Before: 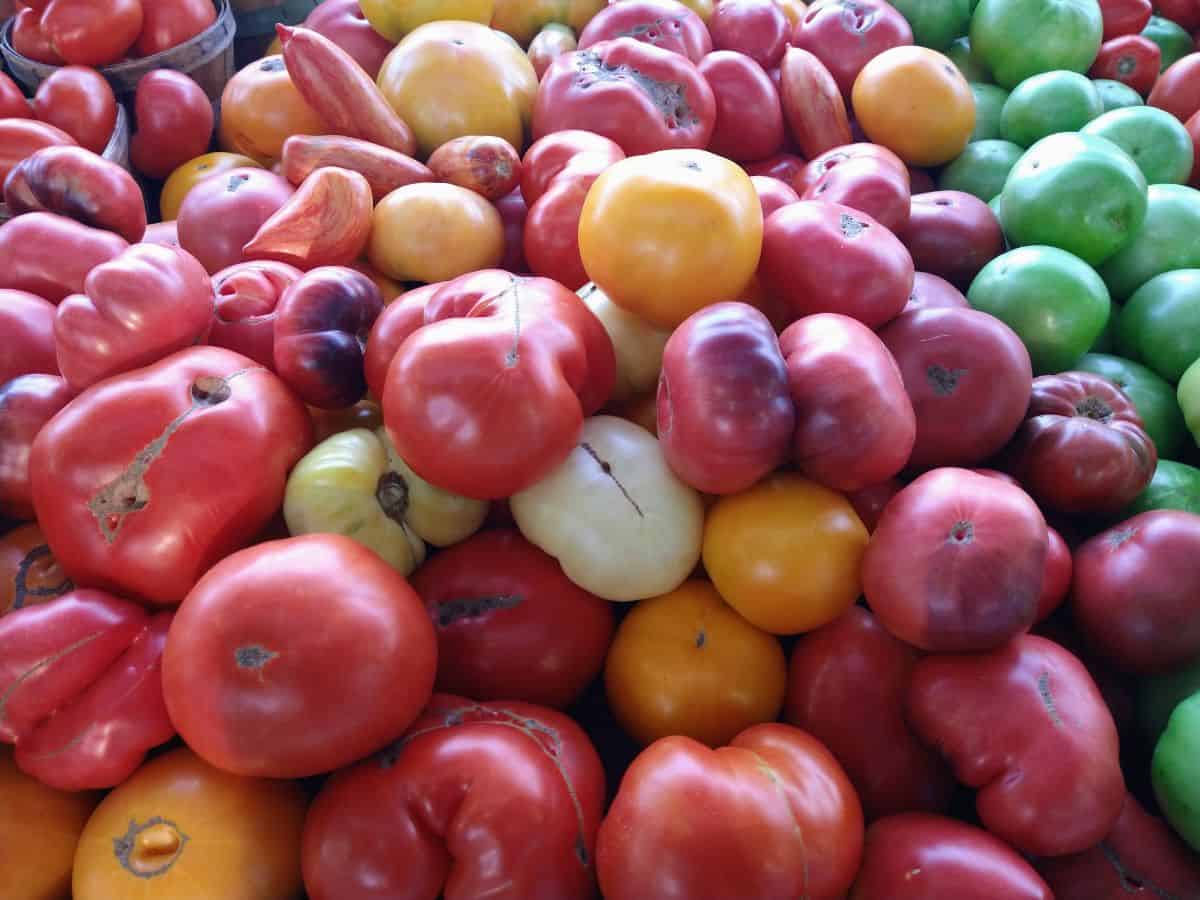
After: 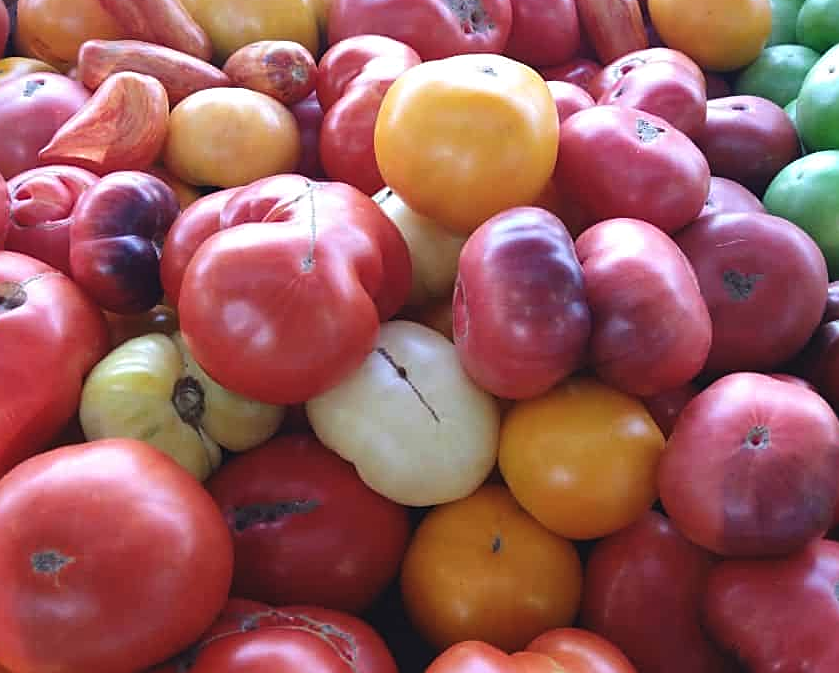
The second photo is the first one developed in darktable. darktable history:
crop and rotate: left 17.046%, top 10.659%, right 12.989%, bottom 14.553%
shadows and highlights: shadows 12, white point adjustment 1.2, soften with gaussian
exposure: black level correction -0.005, exposure 0.054 EV, compensate highlight preservation false
sharpen: on, module defaults
